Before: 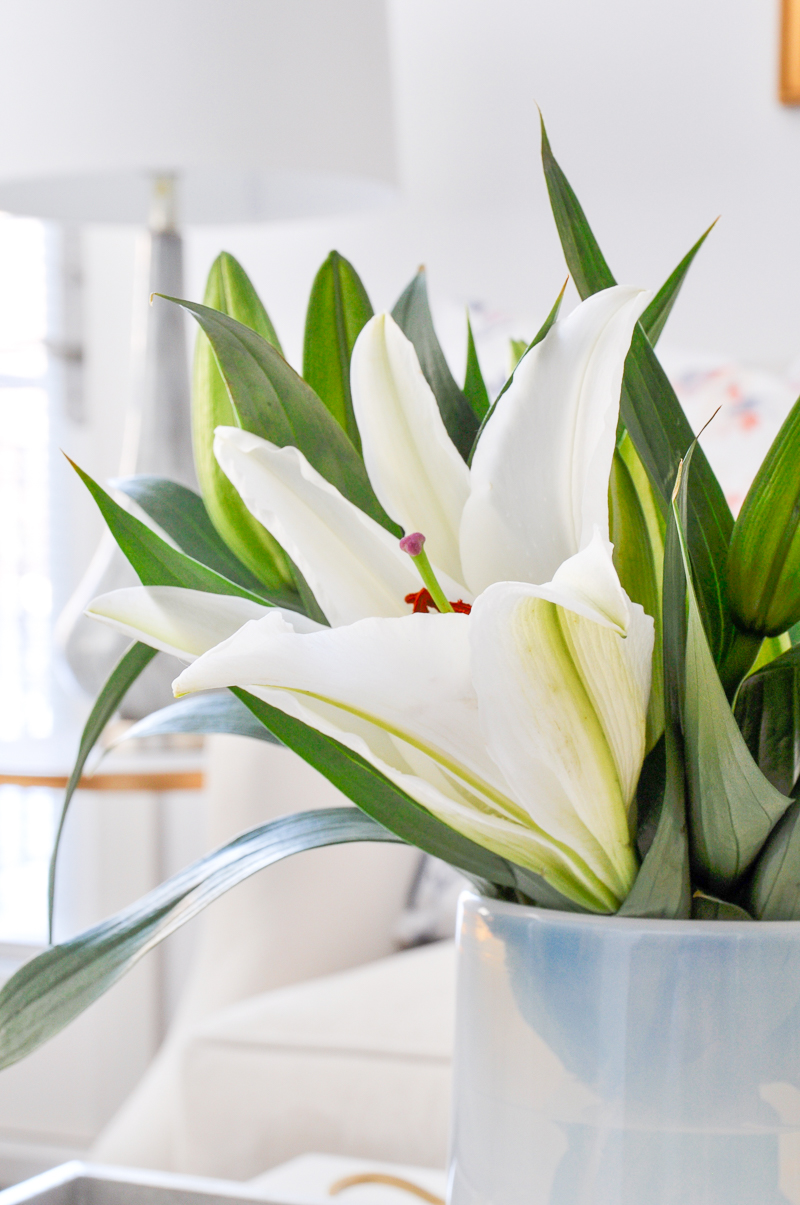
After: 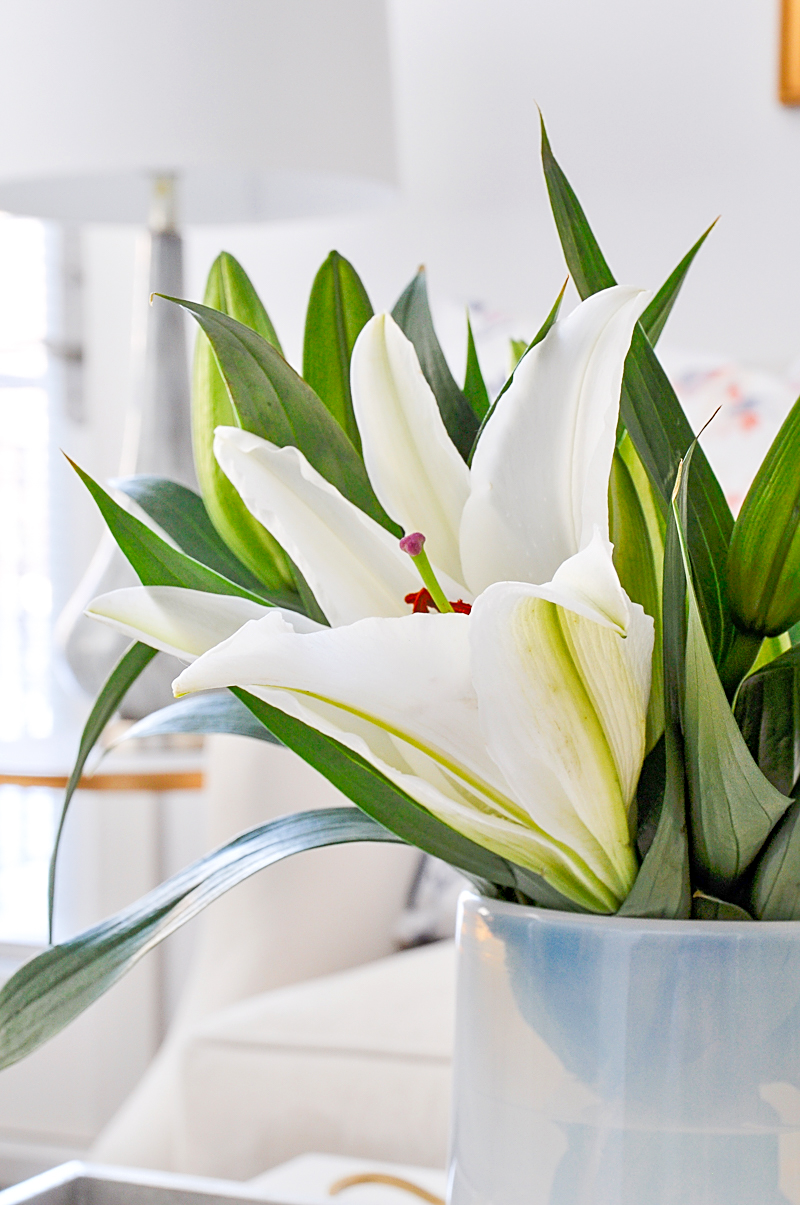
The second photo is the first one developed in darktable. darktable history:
haze removal: strength 0.29, distance 0.25, compatibility mode true, adaptive false
sharpen: on, module defaults
